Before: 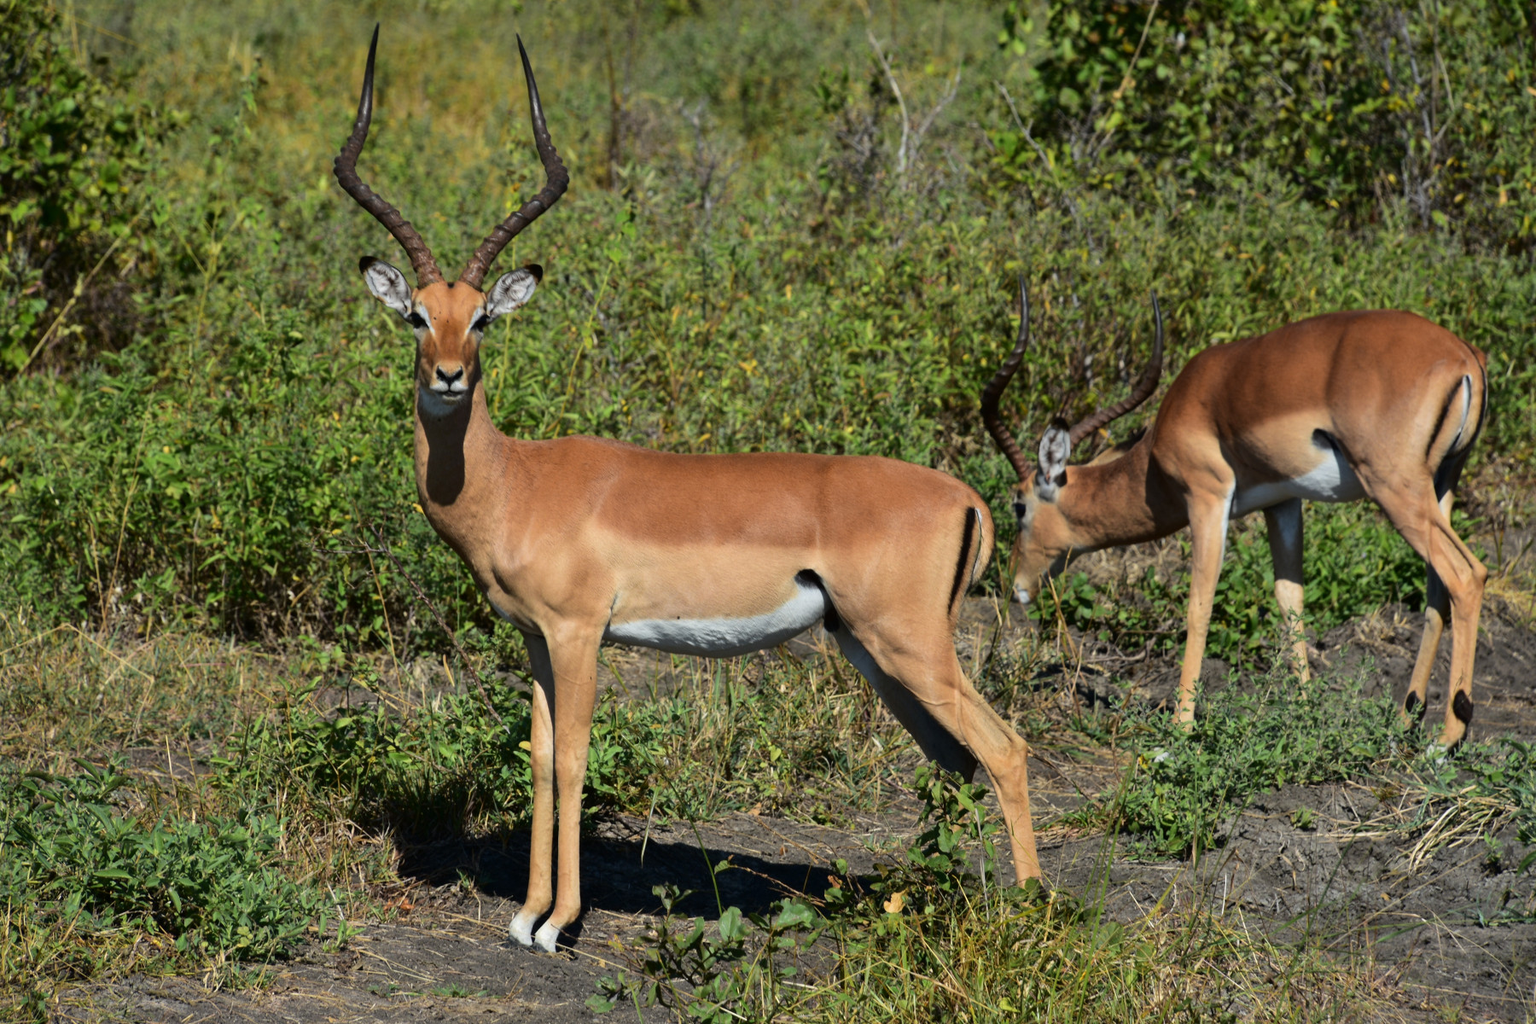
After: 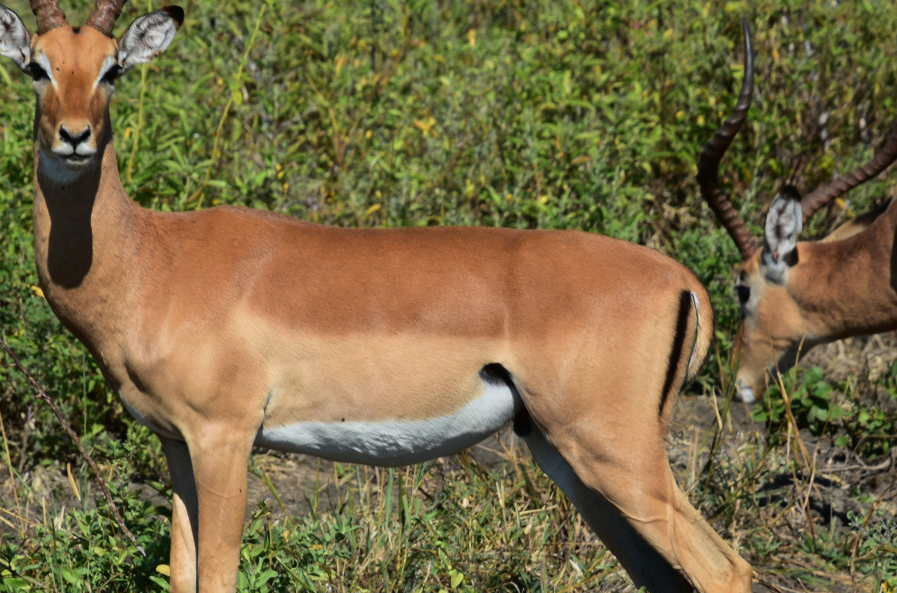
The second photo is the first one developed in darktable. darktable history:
crop: left 25.111%, top 25.407%, right 25.047%, bottom 25.095%
